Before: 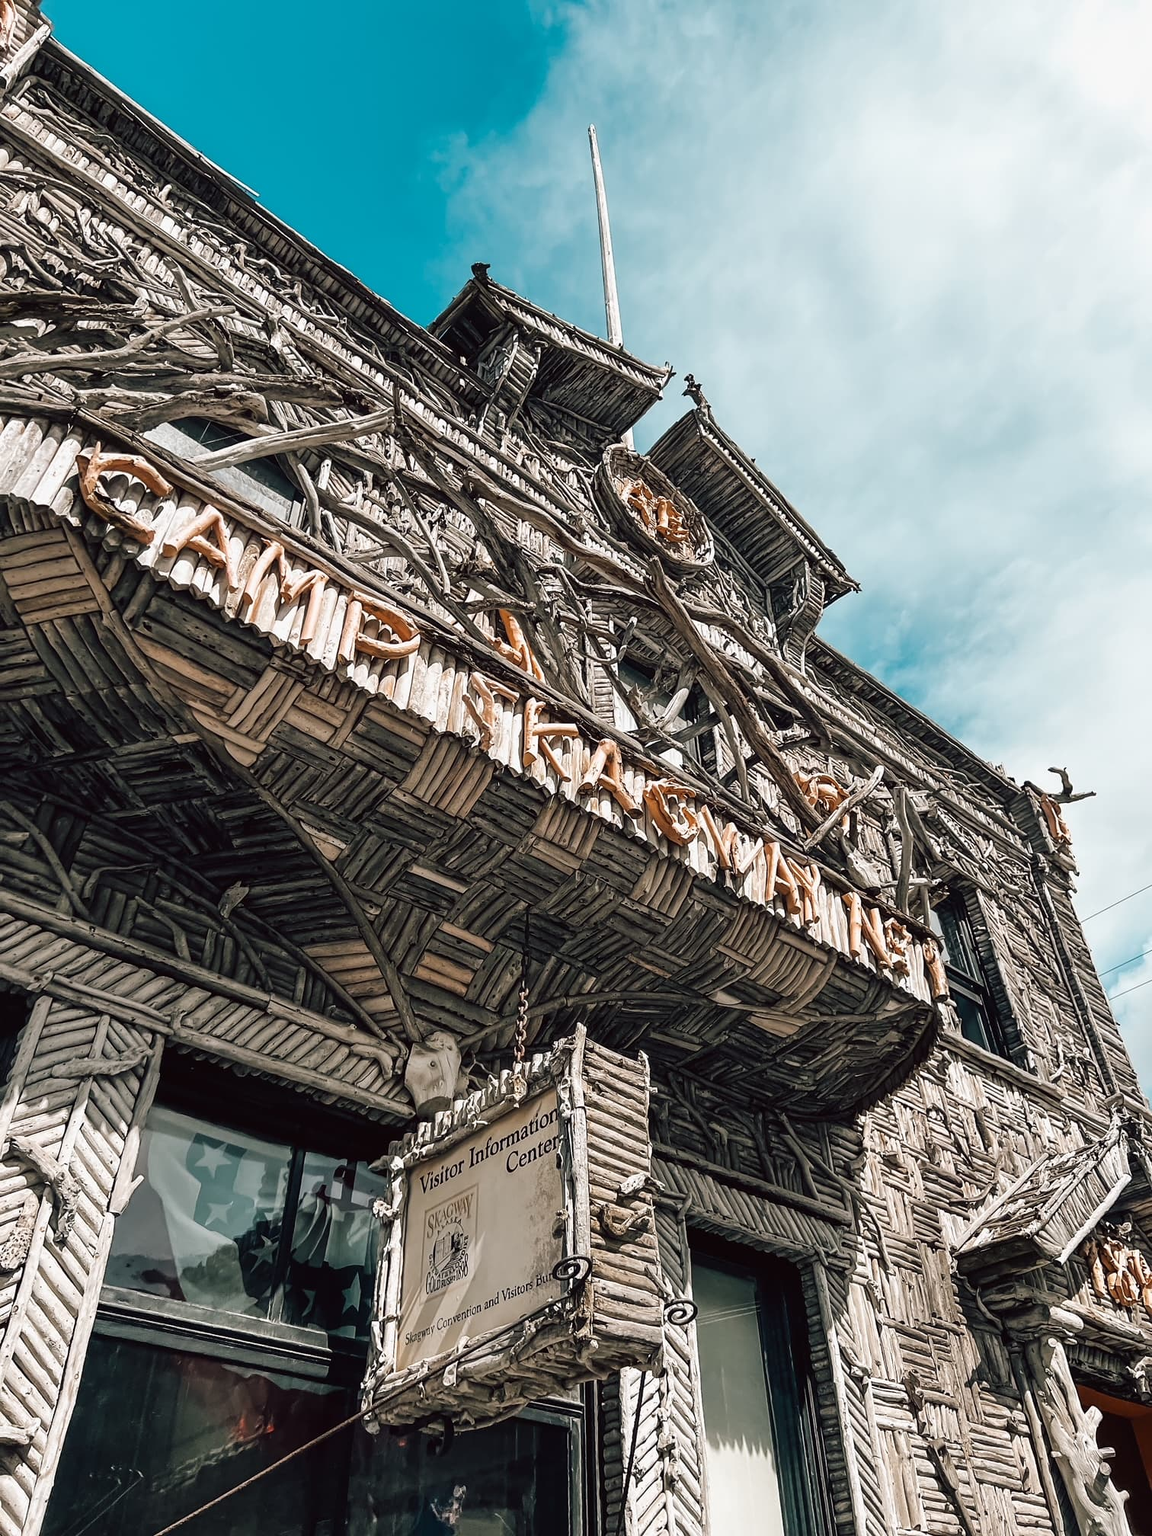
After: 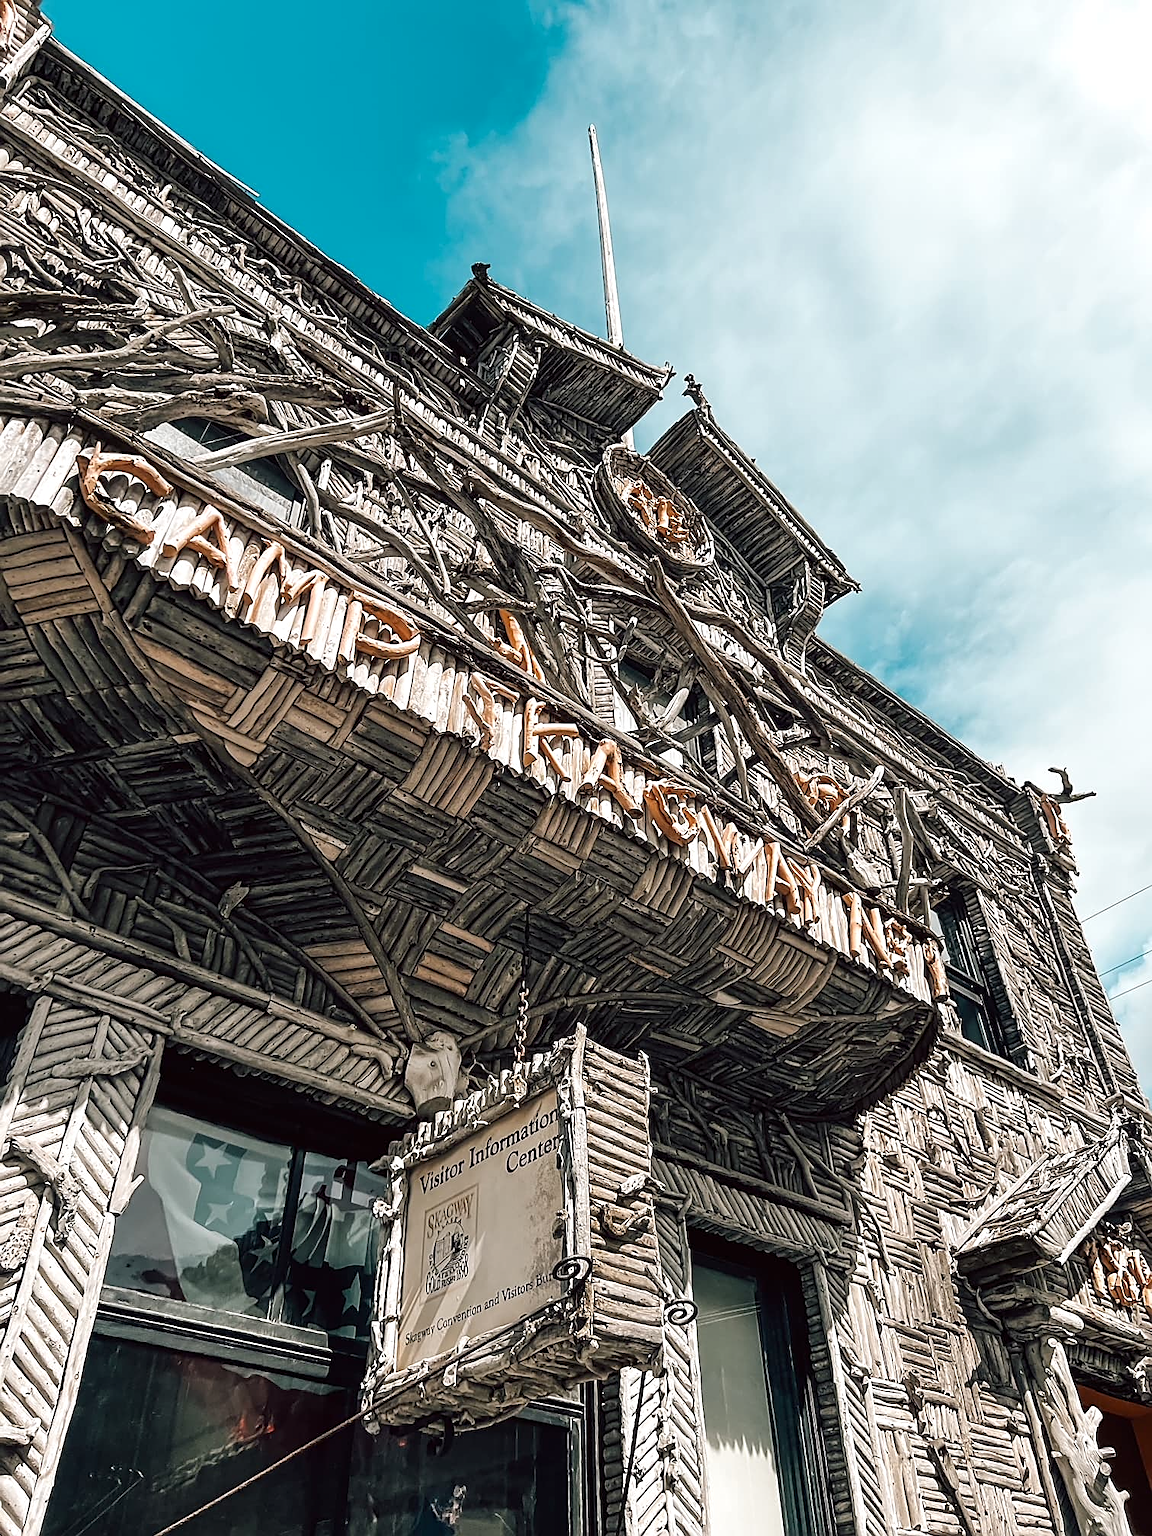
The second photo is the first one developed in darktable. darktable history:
sharpen: on, module defaults
exposure: black level correction 0.001, exposure 0.137 EV, compensate highlight preservation false
